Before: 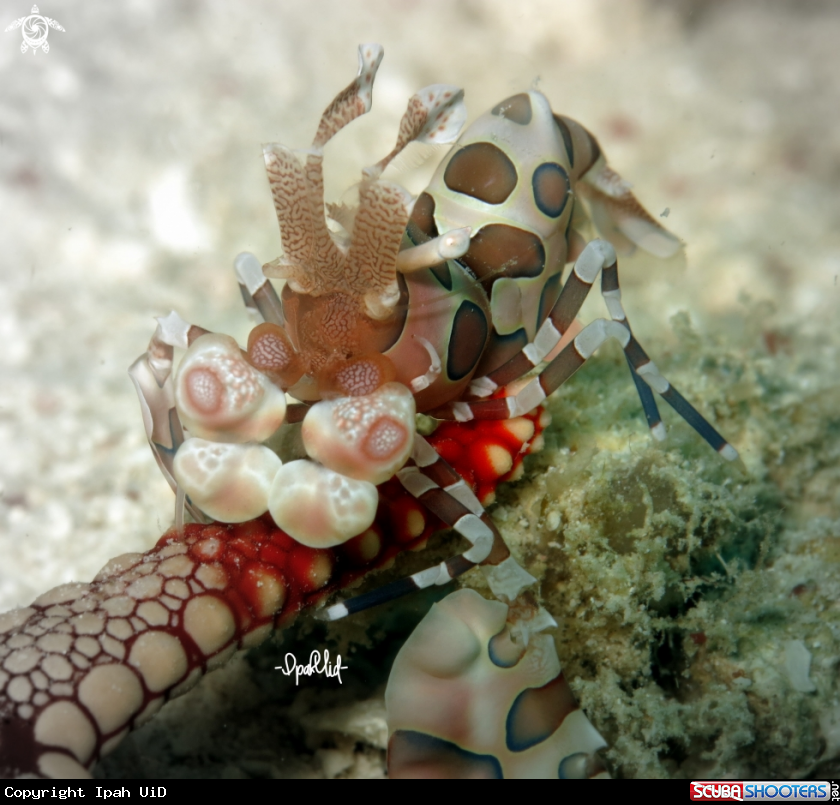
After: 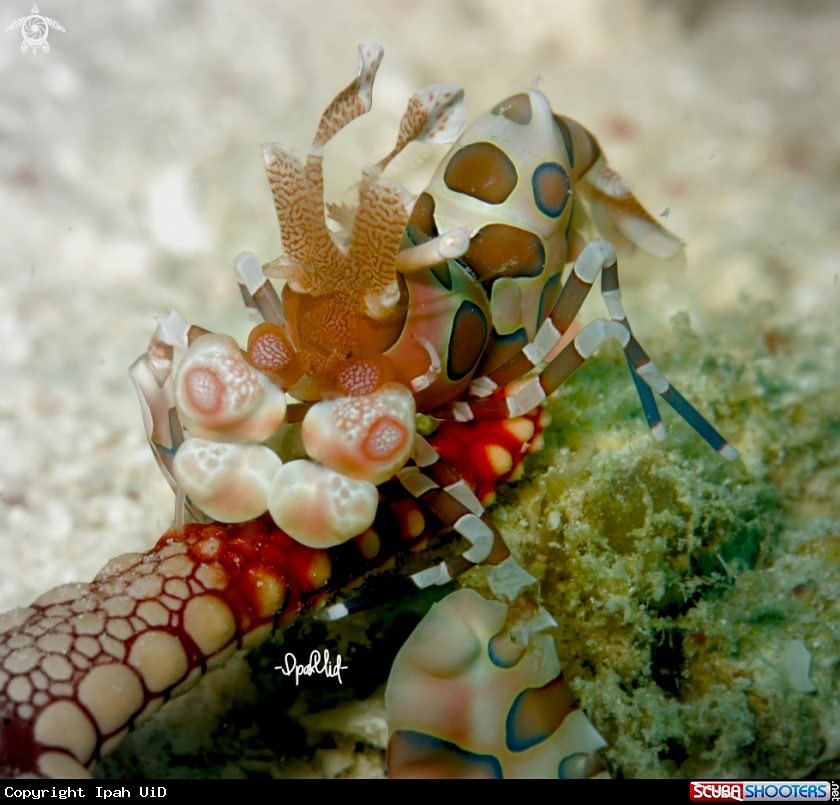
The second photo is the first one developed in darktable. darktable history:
color balance rgb: global offset › luminance -0.5%, perceptual saturation grading › highlights -17.77%, perceptual saturation grading › mid-tones 33.1%, perceptual saturation grading › shadows 50.52%, perceptual brilliance grading › highlights 10.8%, perceptual brilliance grading › shadows -10.8%, global vibrance 24.22%, contrast -25%
sharpen: amount 0.2
